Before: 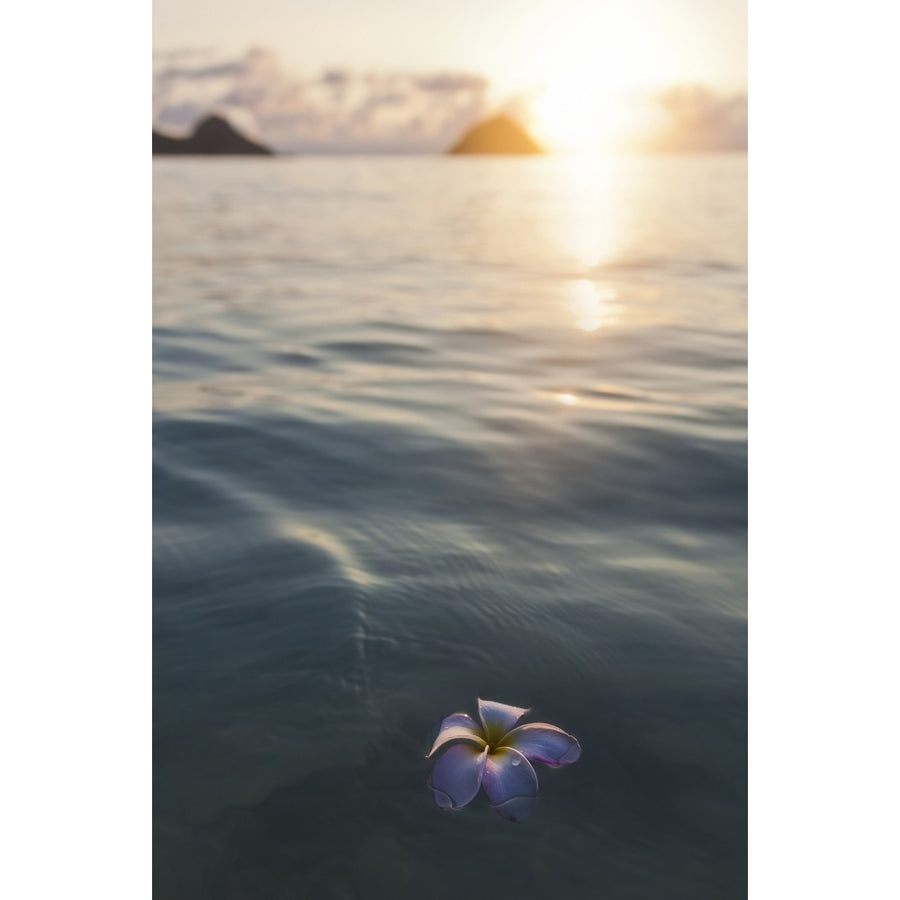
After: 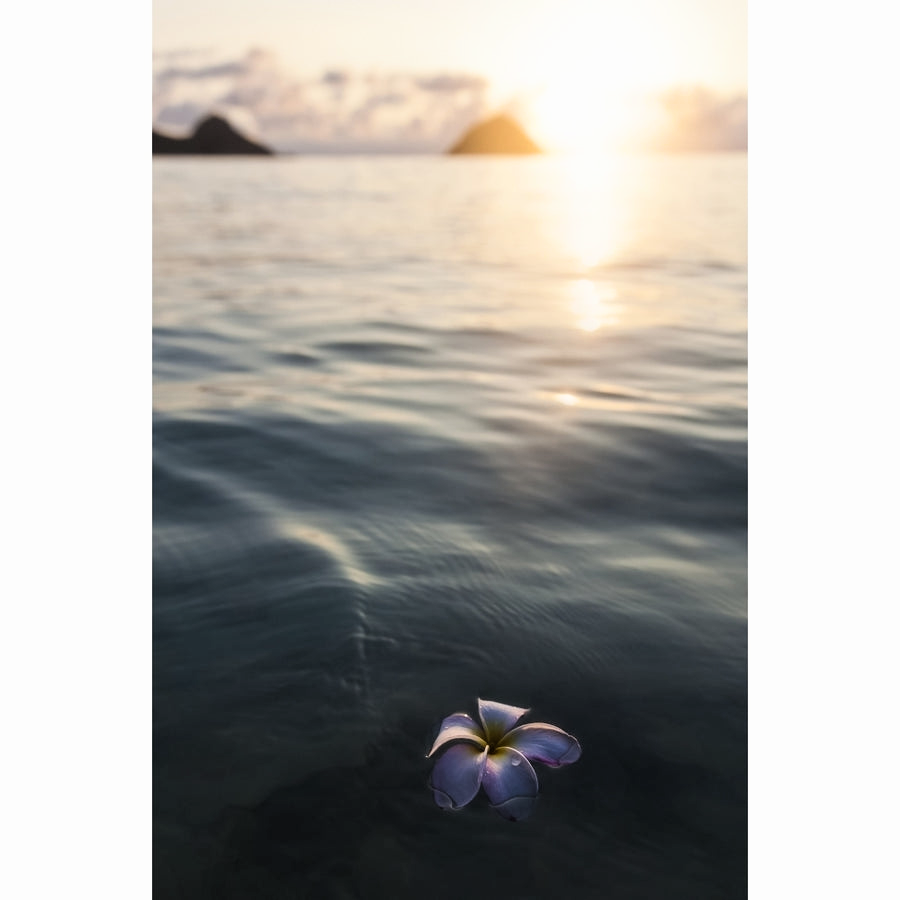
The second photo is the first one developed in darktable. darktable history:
filmic rgb: black relative exposure -8.71 EV, white relative exposure 2.69 EV, target black luminance 0%, target white luminance 99.928%, hardness 6.25, latitude 74.25%, contrast 1.322, highlights saturation mix -5.03%
